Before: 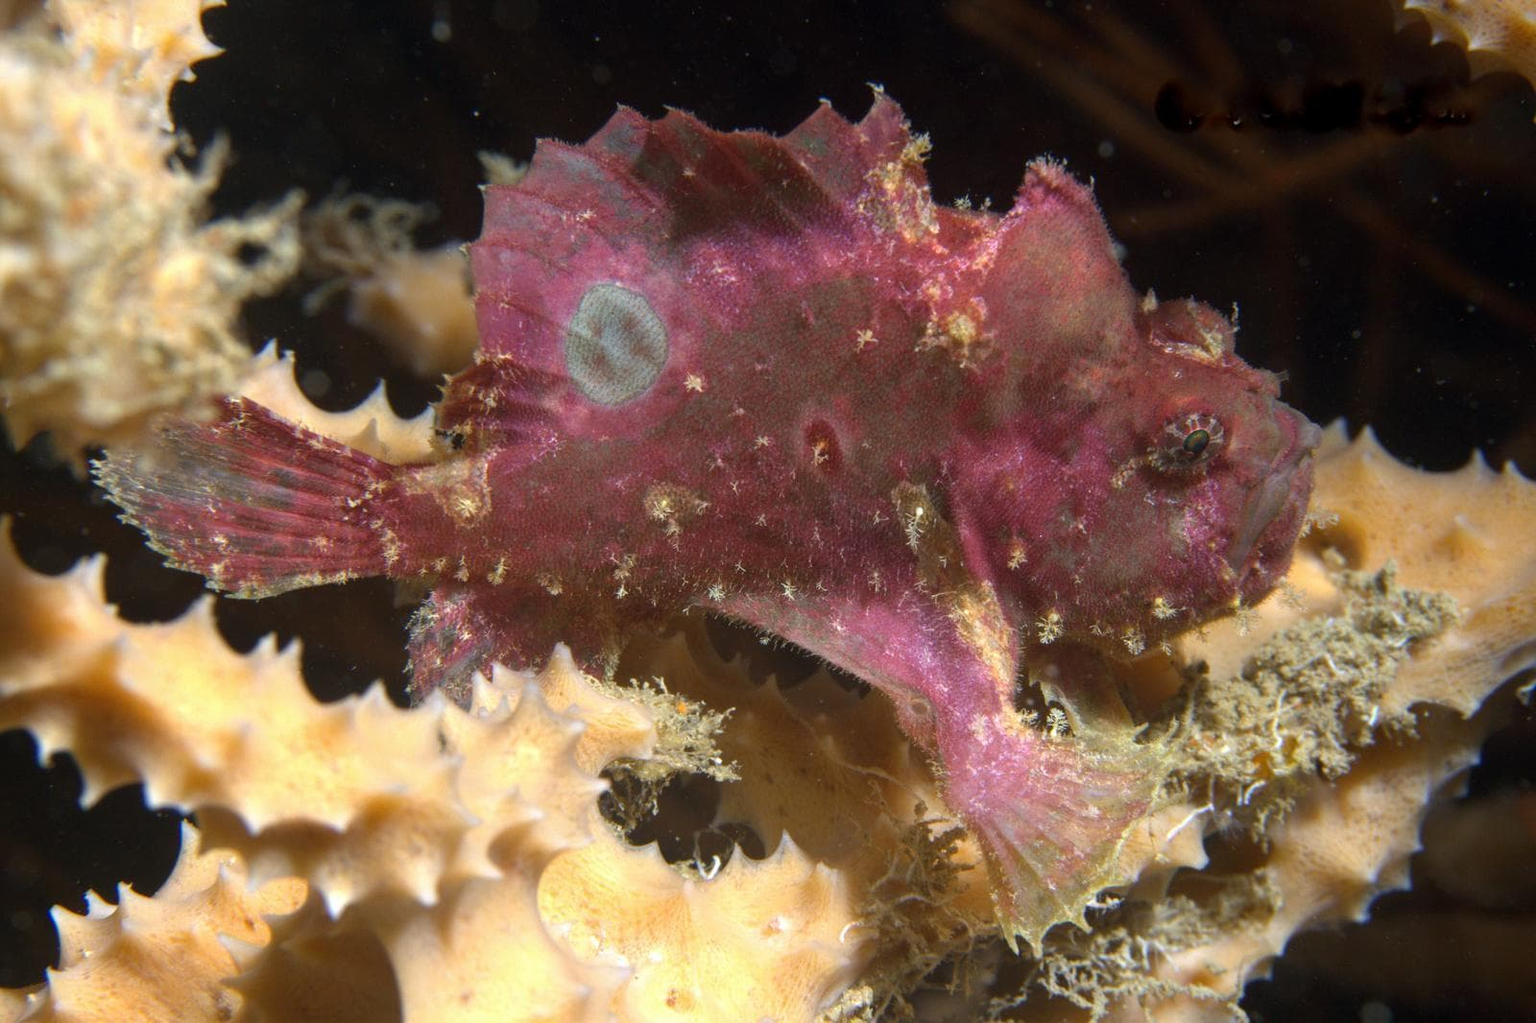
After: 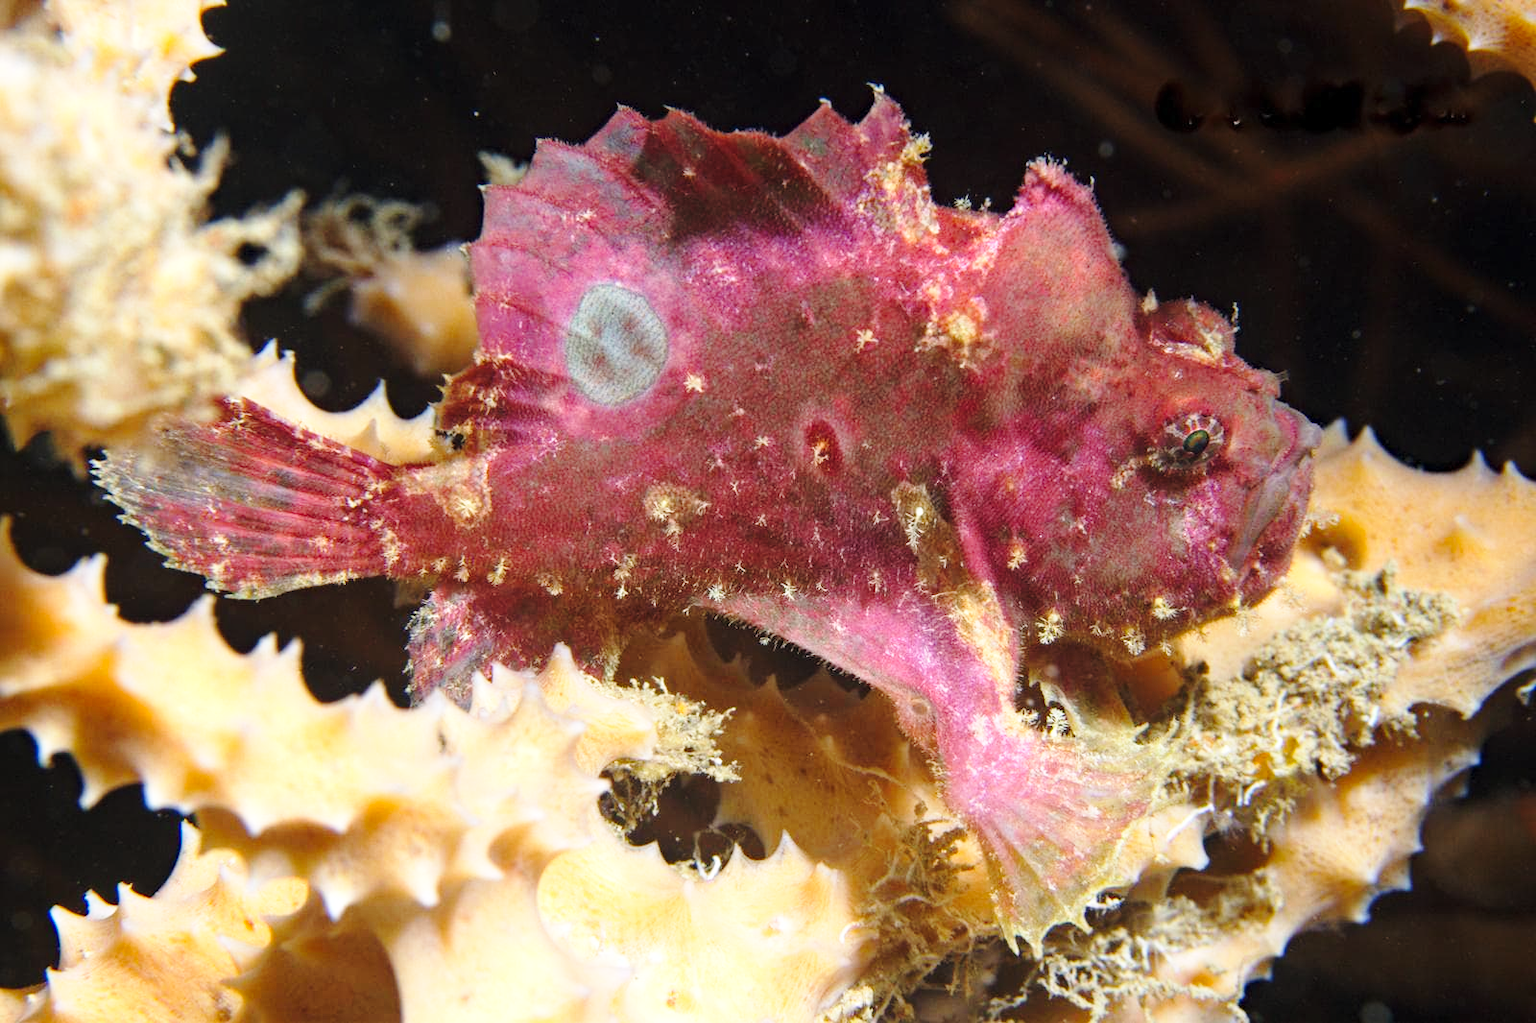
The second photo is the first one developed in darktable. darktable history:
base curve: curves: ch0 [(0, 0) (0.028, 0.03) (0.121, 0.232) (0.46, 0.748) (0.859, 0.968) (1, 1)], preserve colors none
haze removal: compatibility mode true, adaptive false
contrast brightness saturation: contrast 0.051, brightness 0.063, saturation 0.006
